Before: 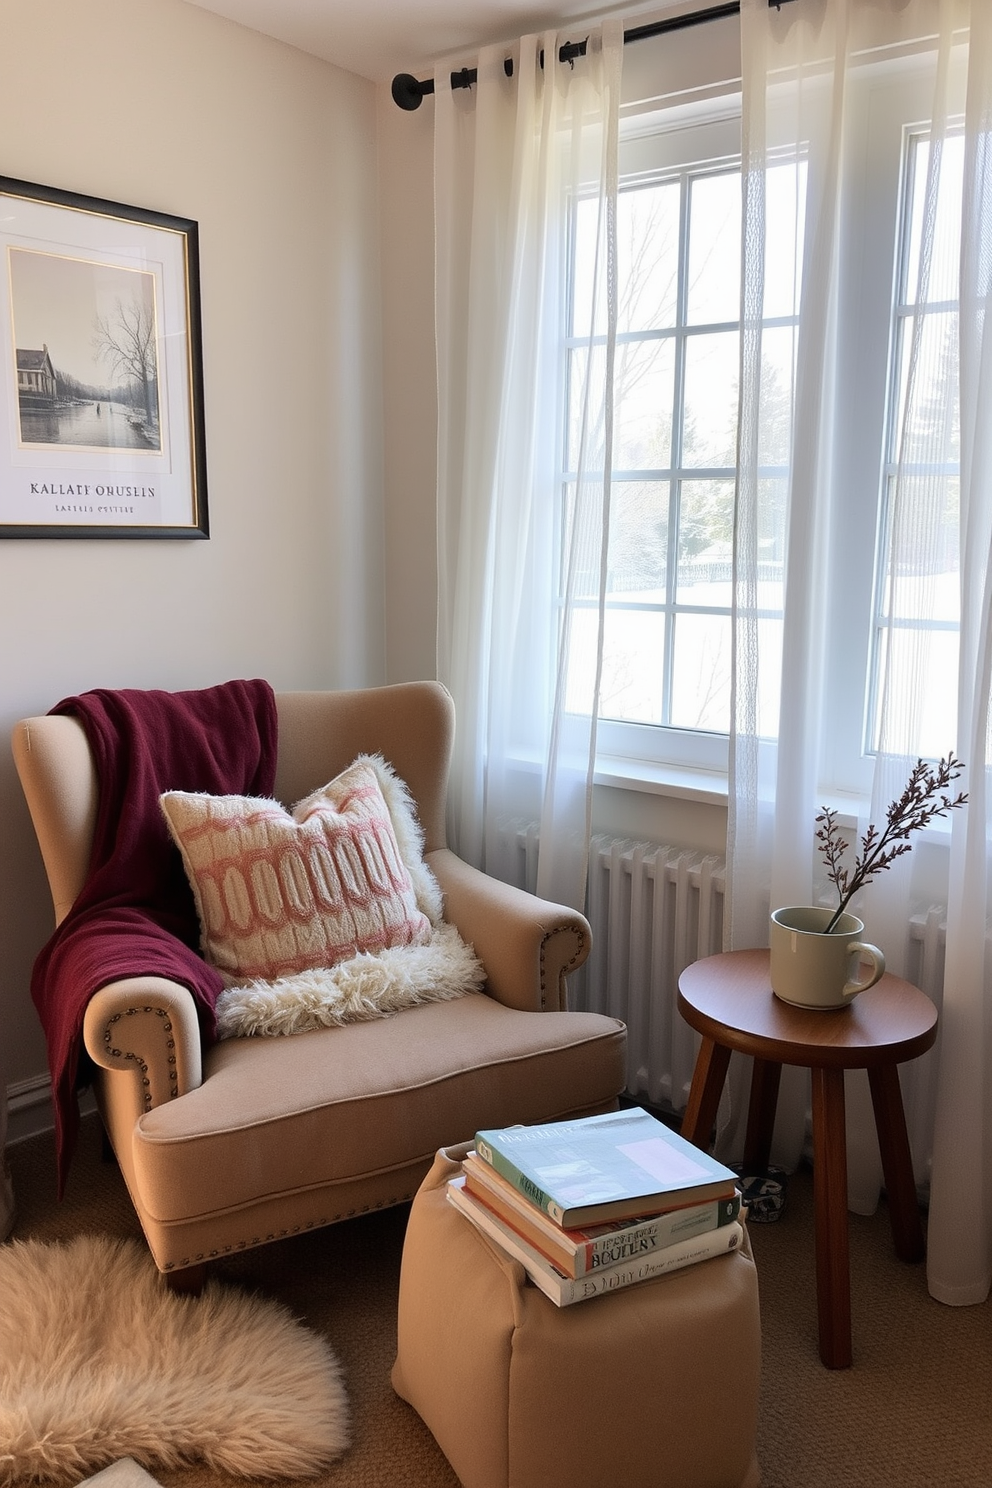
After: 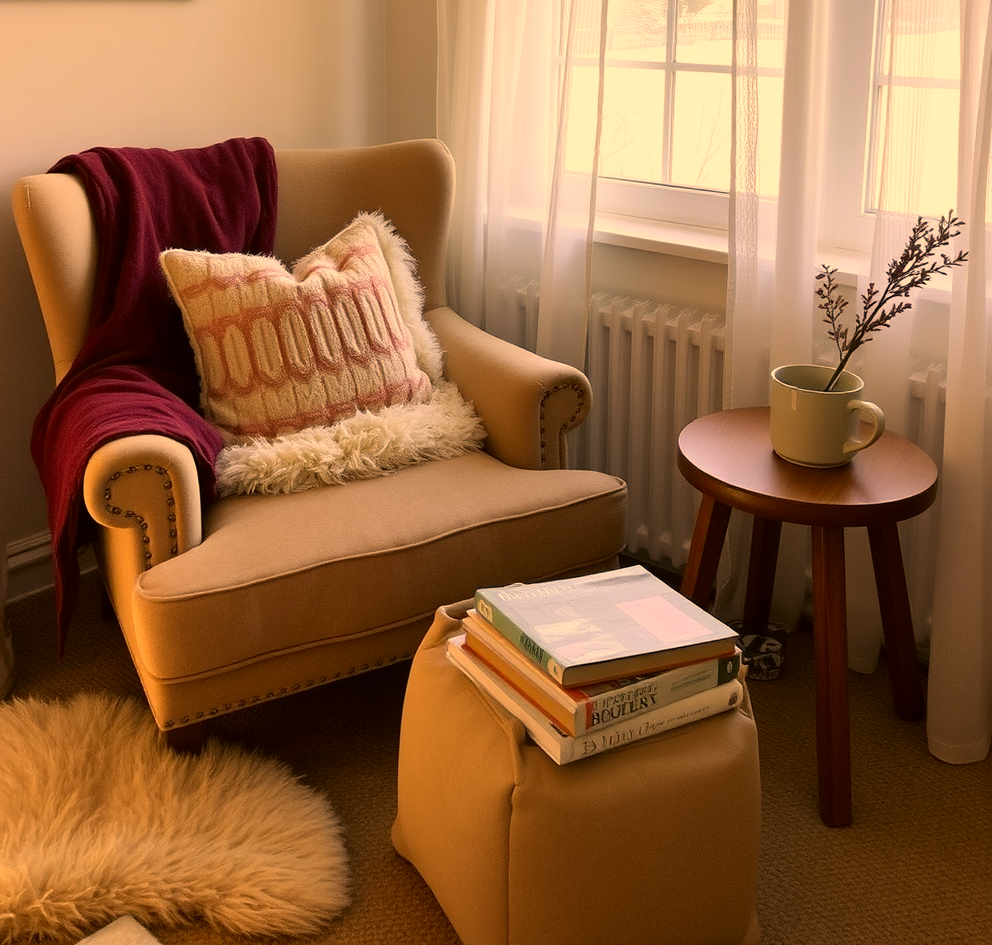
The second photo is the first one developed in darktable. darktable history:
crop and rotate: top 36.486%
color correction: highlights a* 18.19, highlights b* 35.97, shadows a* 1.42, shadows b* 6.26, saturation 1.04
exposure: exposure 0.028 EV, compensate exposure bias true, compensate highlight preservation false
